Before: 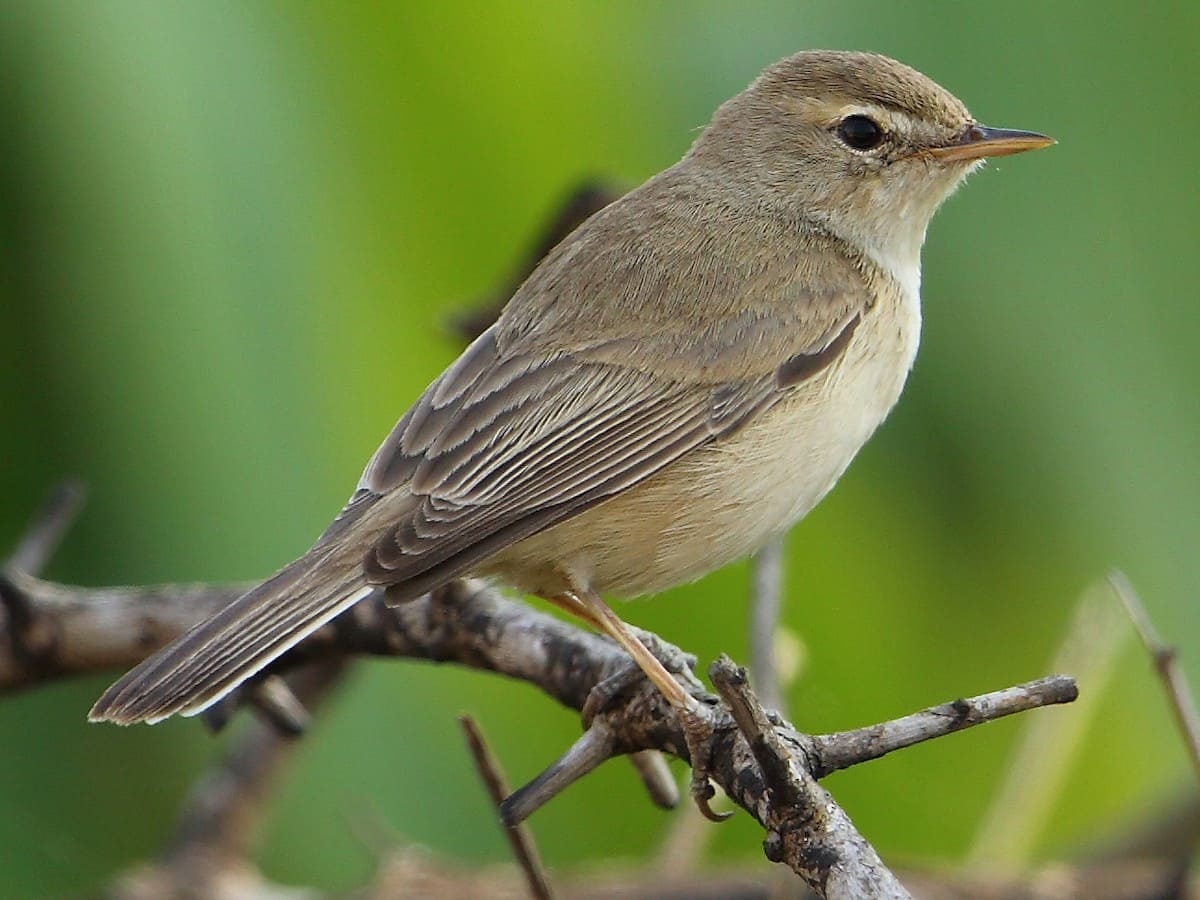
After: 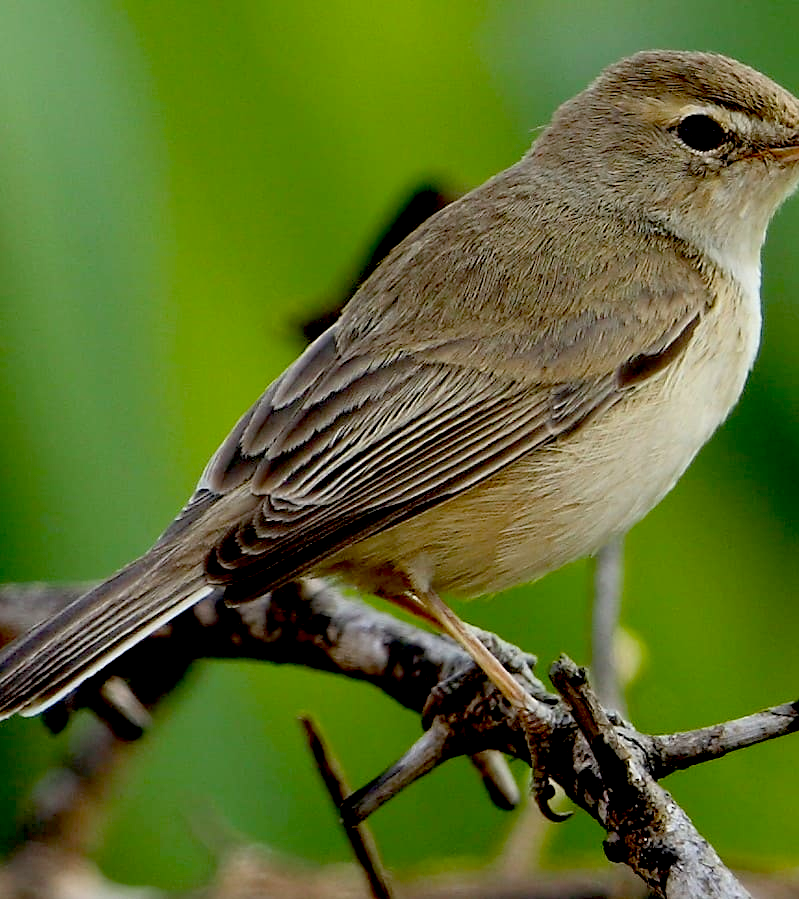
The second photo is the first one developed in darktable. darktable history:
crop and rotate: left 13.409%, right 19.924%
exposure: black level correction 0.056, exposure -0.039 EV, compensate highlight preservation false
